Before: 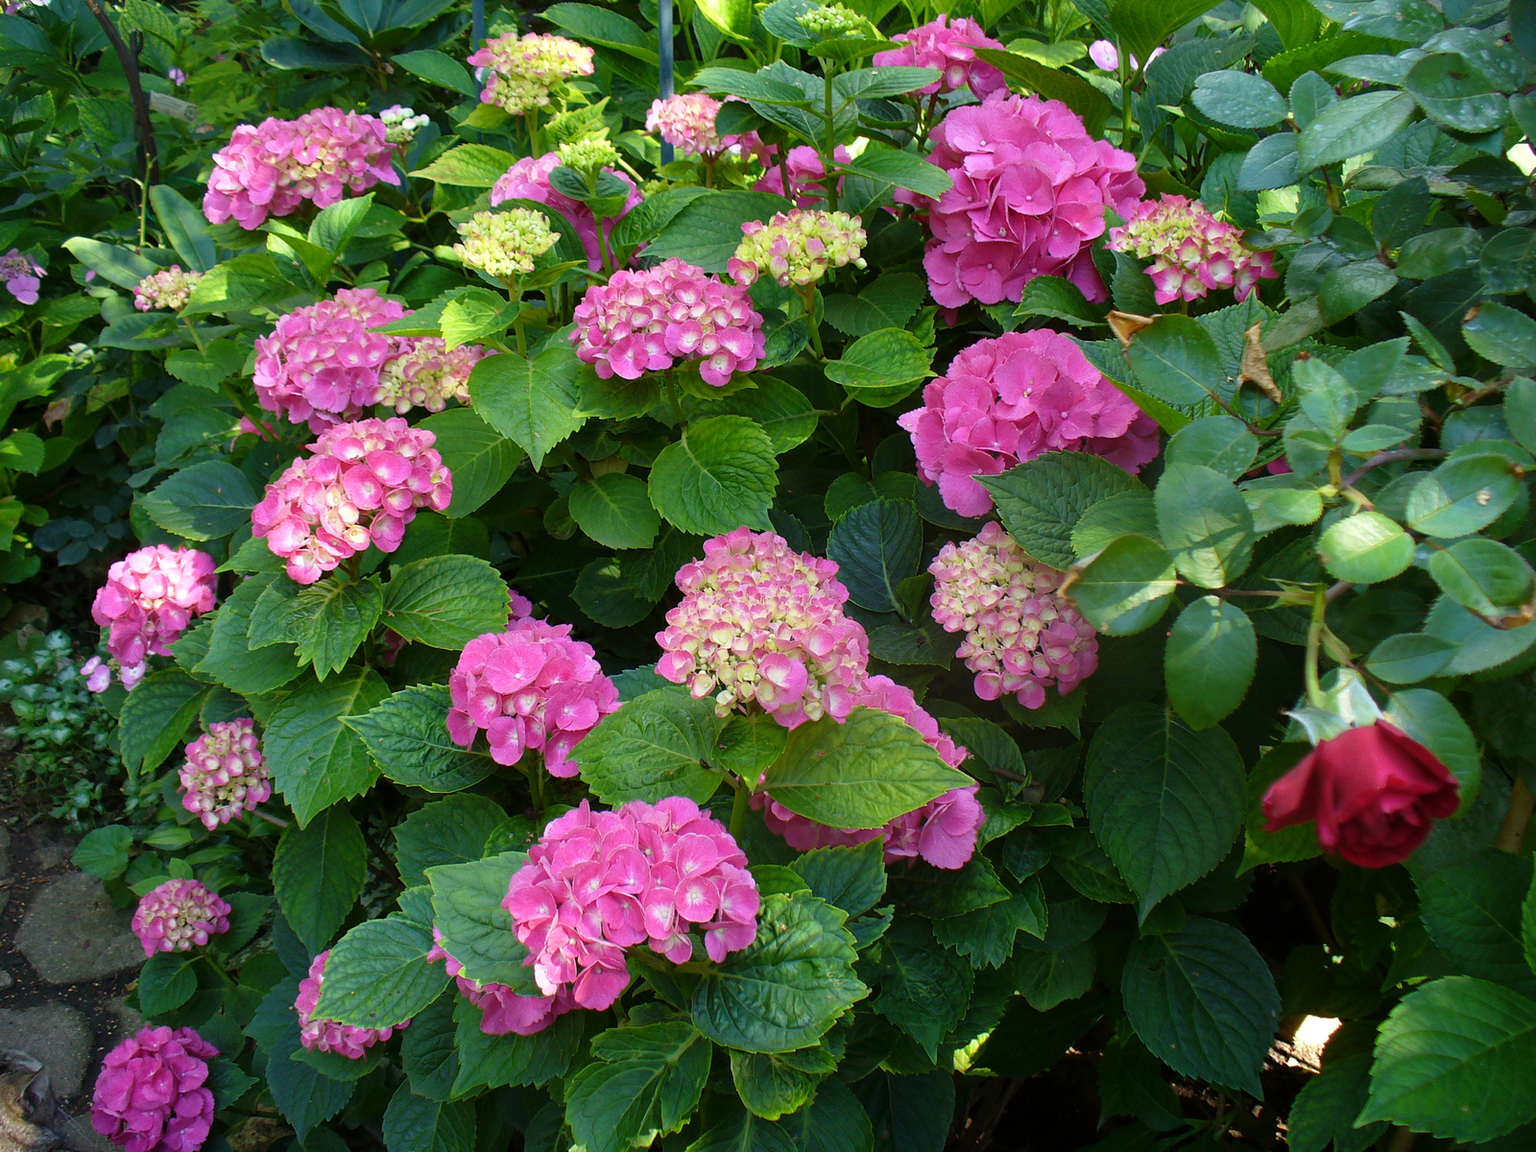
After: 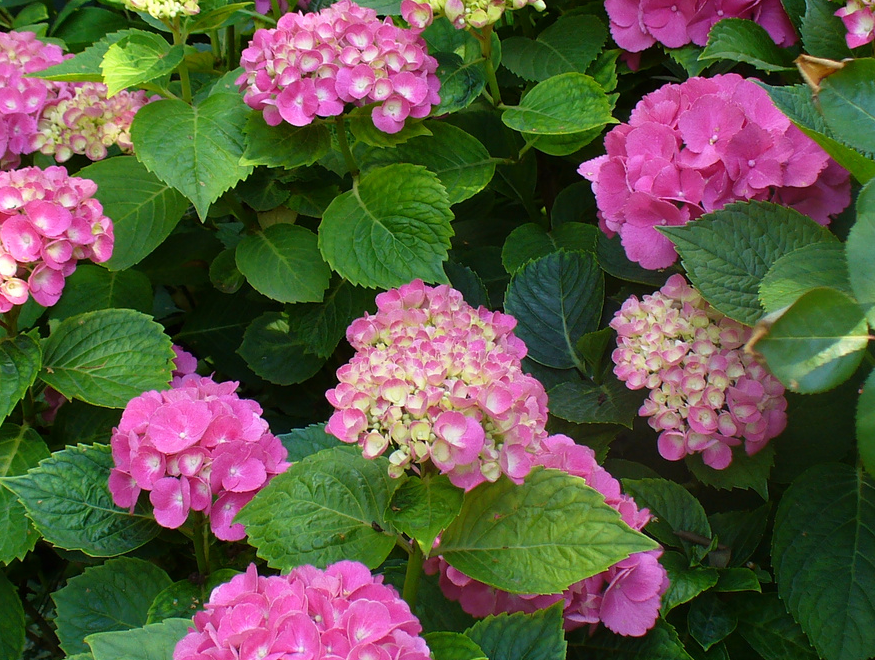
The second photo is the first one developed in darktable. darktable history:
crop and rotate: left 22.315%, top 22.492%, right 22.997%, bottom 22.494%
